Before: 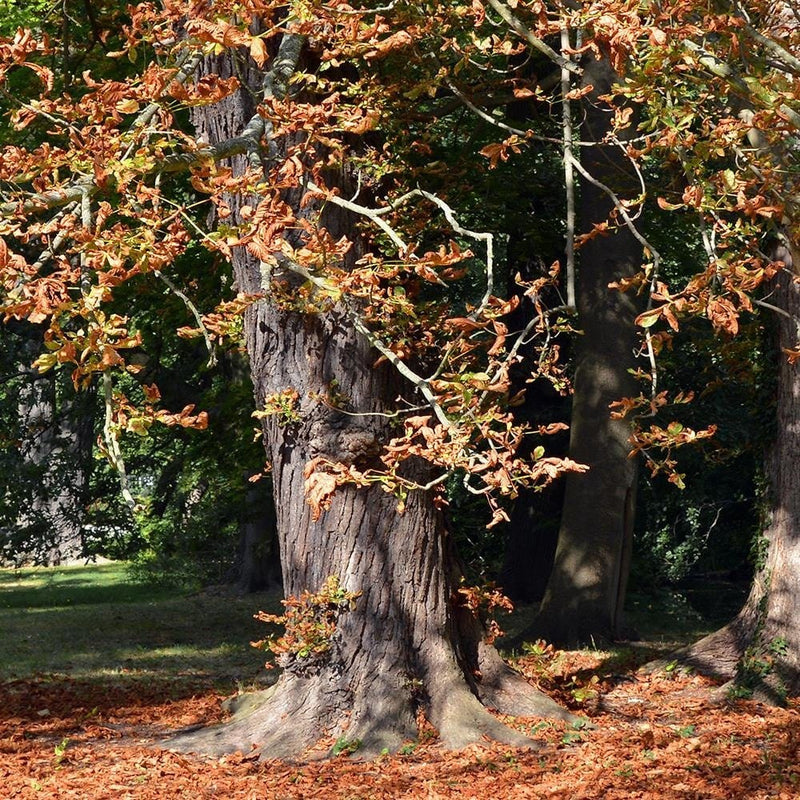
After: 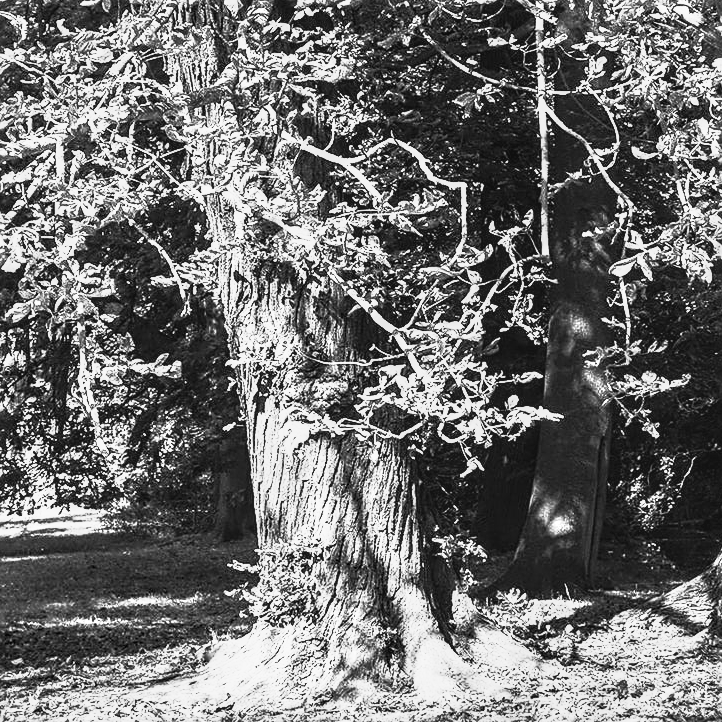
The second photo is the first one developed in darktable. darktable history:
contrast brightness saturation: contrast 1, brightness 1, saturation 1
crop: left 3.305%, top 6.436%, right 6.389%, bottom 3.258%
exposure: exposure 0.207 EV, compensate highlight preservation false
local contrast: detail 130%
monochrome: on, module defaults
sharpen: on, module defaults
filmic rgb: black relative exposure -8.42 EV, white relative exposure 4.68 EV, hardness 3.82, color science v6 (2022)
